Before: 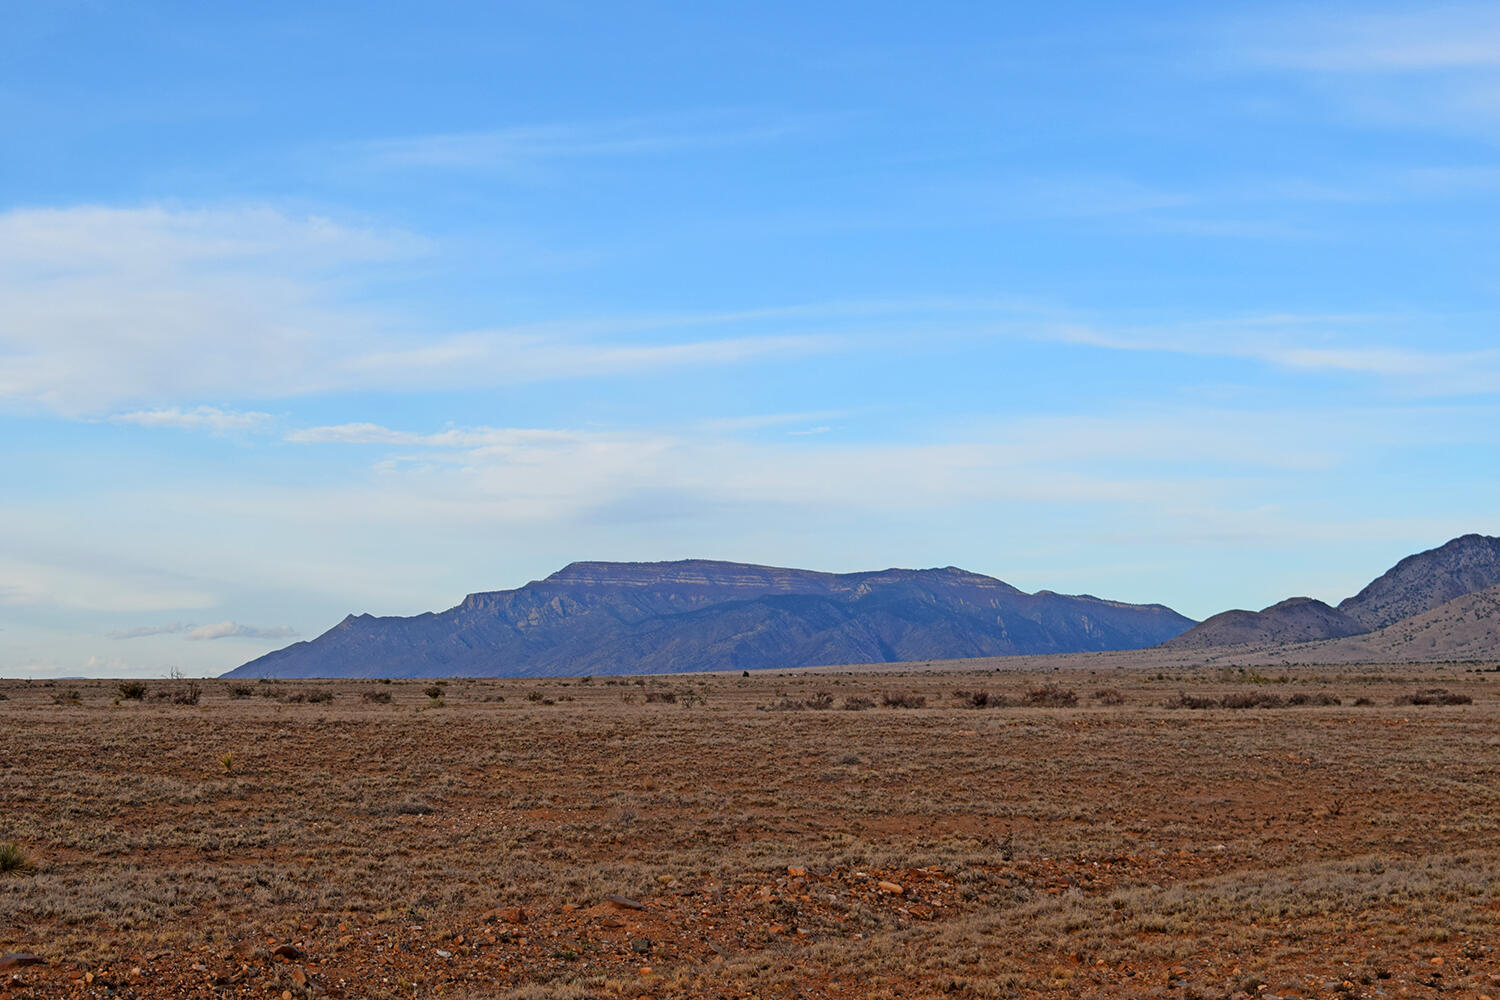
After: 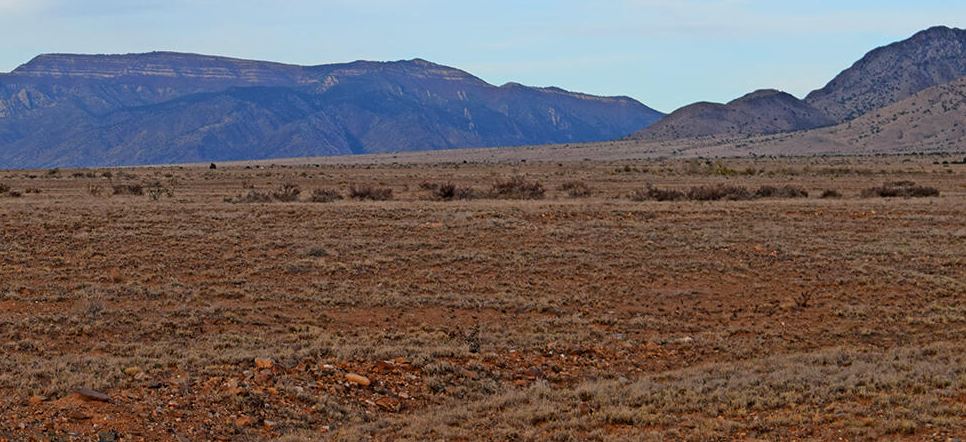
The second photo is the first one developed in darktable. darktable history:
crop and rotate: left 35.59%, top 50.803%, bottom 4.908%
